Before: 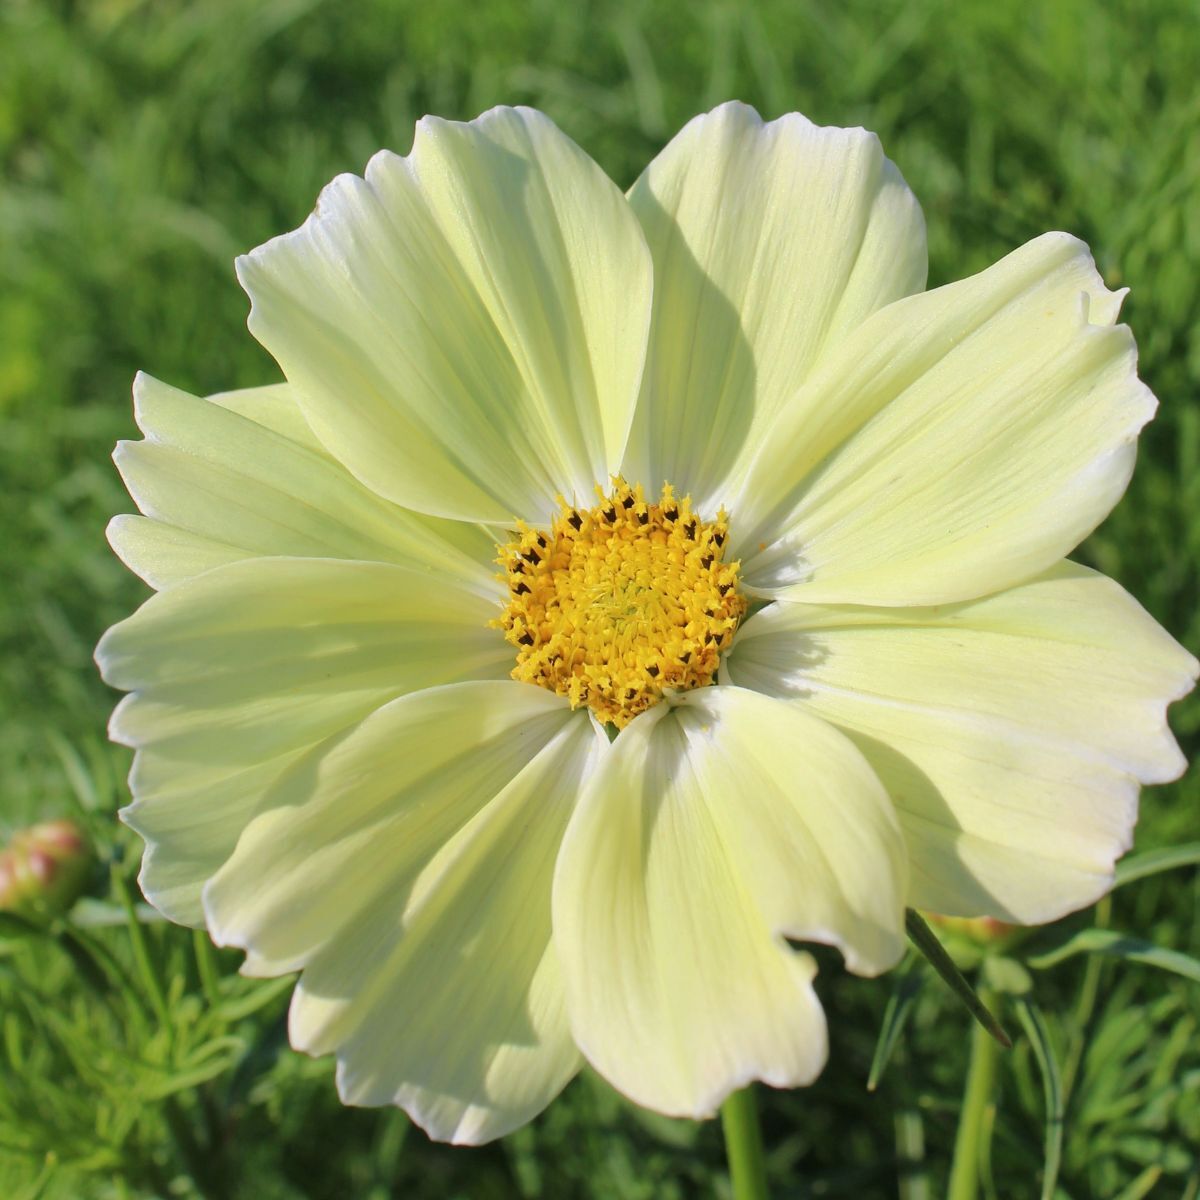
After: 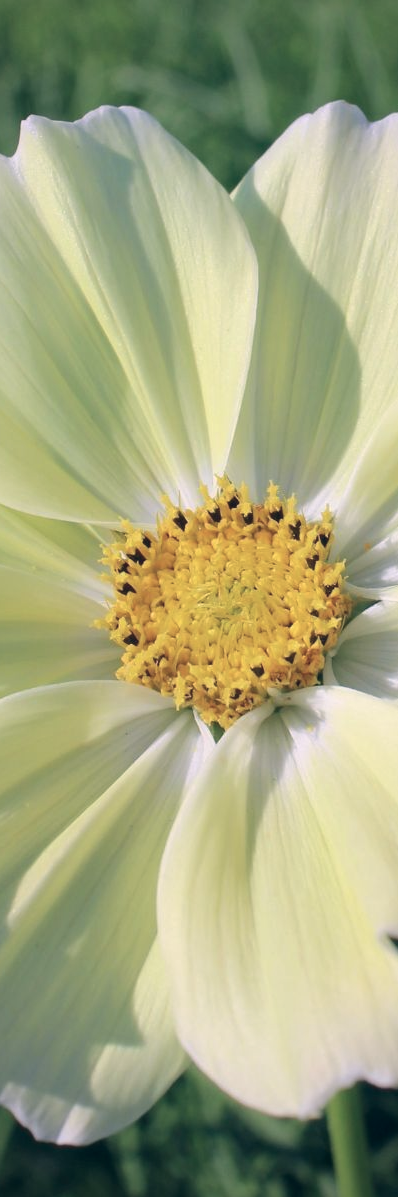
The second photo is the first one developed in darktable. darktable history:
vignetting: fall-off start 72.79%, fall-off radius 109.21%, brightness -0.704, saturation -0.478, width/height ratio 0.735, unbound false
crop: left 32.959%, right 33.734%
color calibration: illuminant F (fluorescent), F source F9 (Cool White Deluxe 4150 K) – high CRI, x 0.373, y 0.373, temperature 4159.95 K
color correction: highlights a* 13.82, highlights b* 6.1, shadows a* -6.21, shadows b* -15.88, saturation 0.834
